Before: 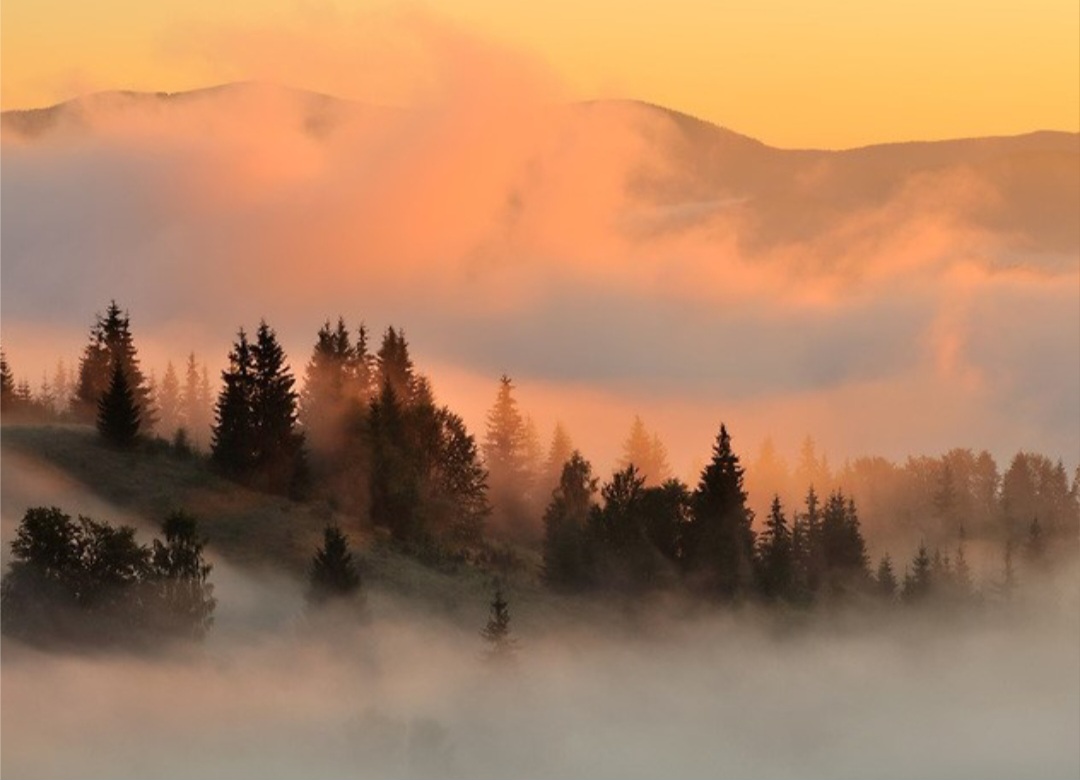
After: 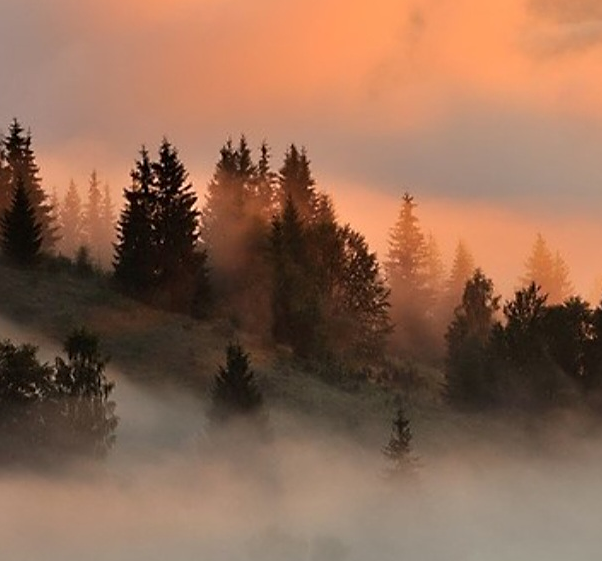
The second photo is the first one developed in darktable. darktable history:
crop: left 9.124%, top 23.396%, right 35.135%, bottom 4.573%
color zones: curves: ch0 [(0, 0.497) (0.143, 0.5) (0.286, 0.5) (0.429, 0.483) (0.571, 0.116) (0.714, -0.006) (0.857, 0.28) (1, 0.497)]
sharpen: on, module defaults
